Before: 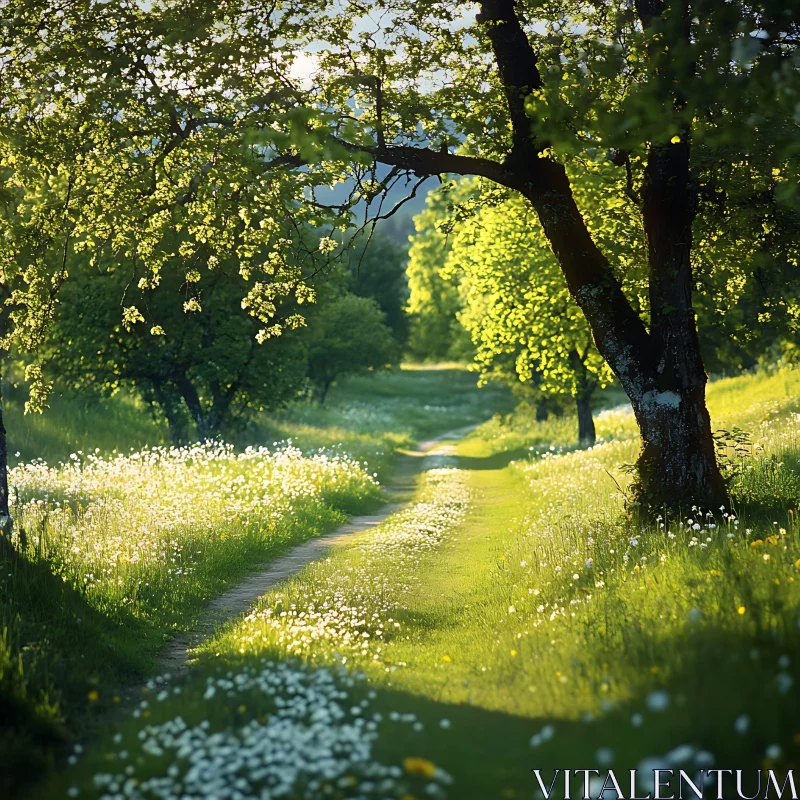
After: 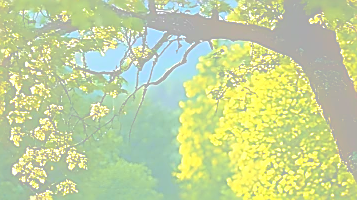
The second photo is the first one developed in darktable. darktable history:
sharpen: radius 1.4, amount 1.25, threshold 0.7
velvia: strength 30%
bloom: size 70%, threshold 25%, strength 70%
crop: left 28.64%, top 16.832%, right 26.637%, bottom 58.055%
